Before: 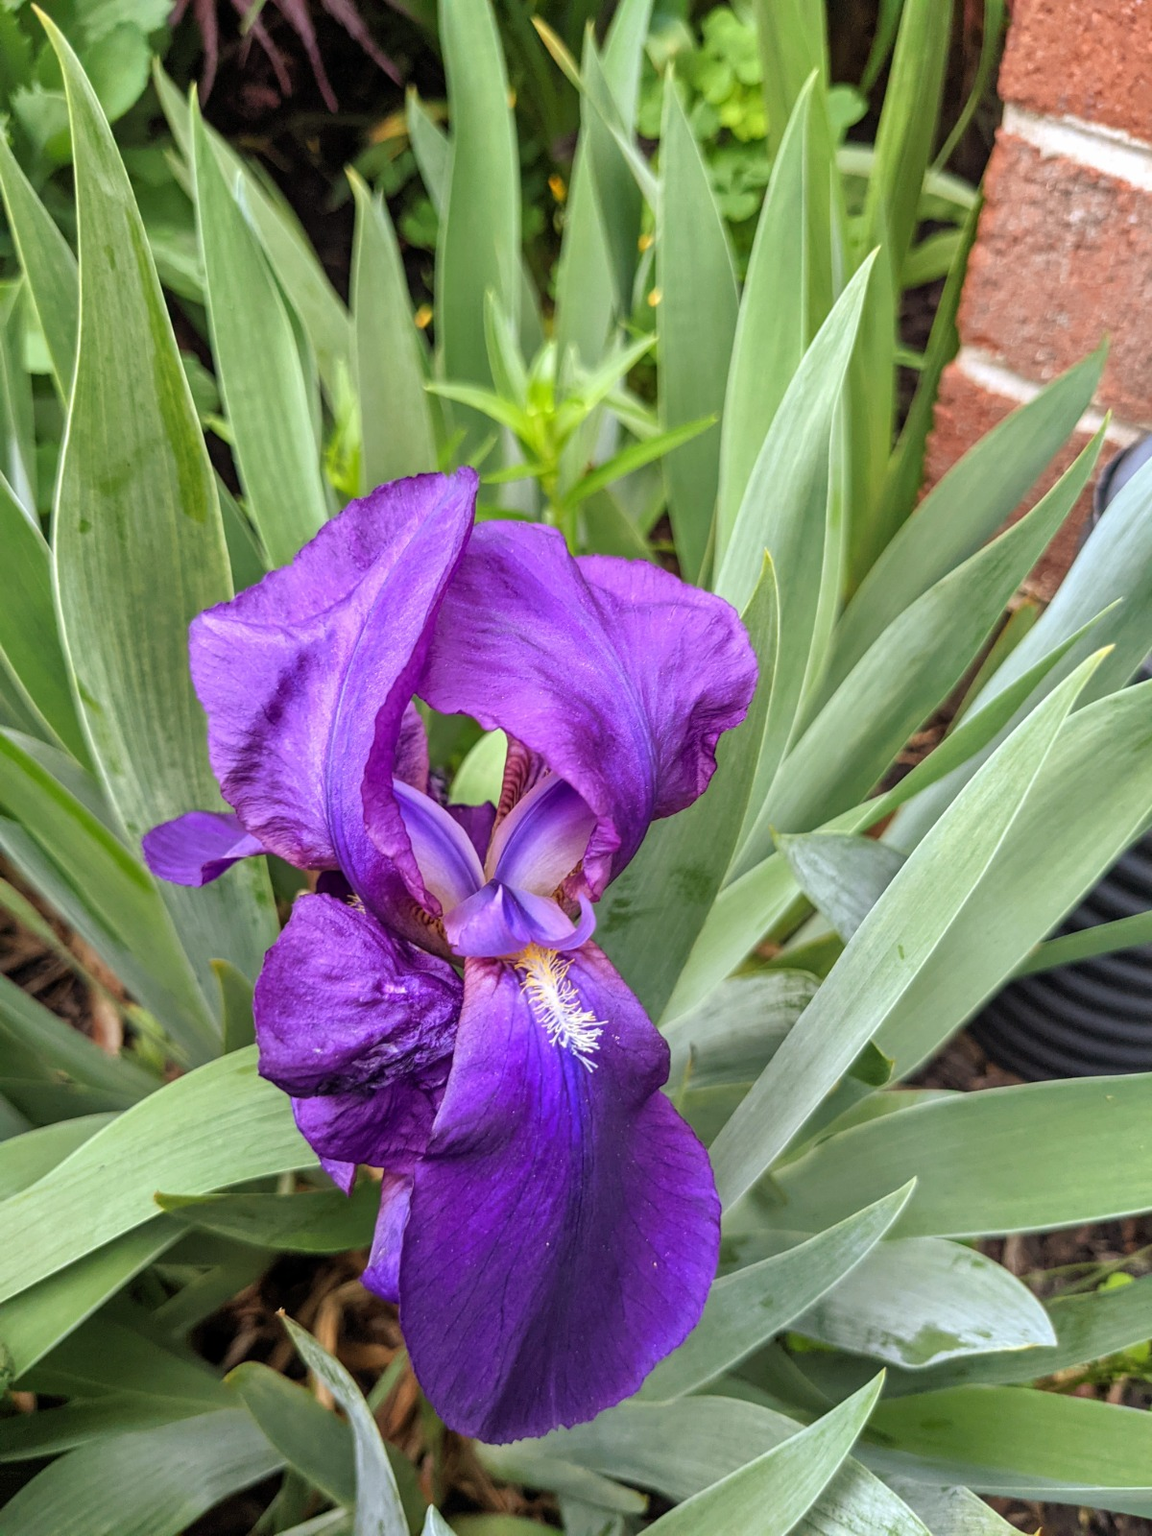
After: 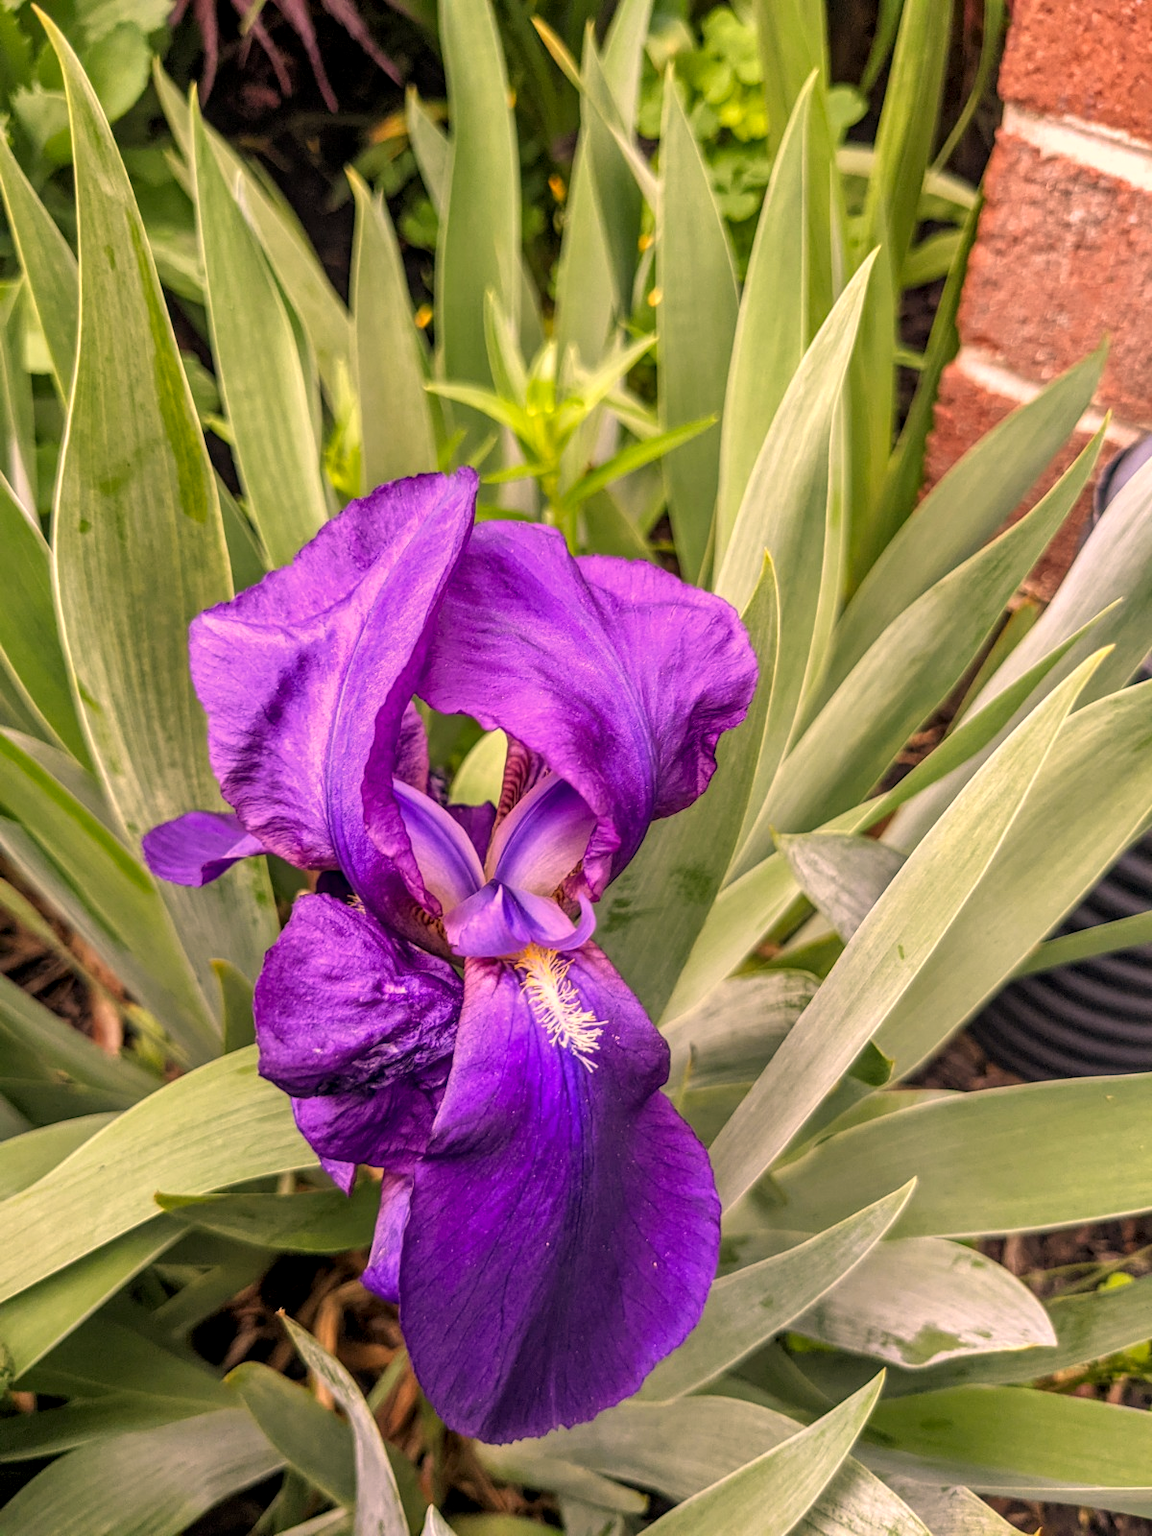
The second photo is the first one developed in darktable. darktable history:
color correction: highlights a* 20.46, highlights b* 19.61
base curve: curves: ch0 [(0, 0) (0.297, 0.298) (1, 1)]
local contrast: on, module defaults
